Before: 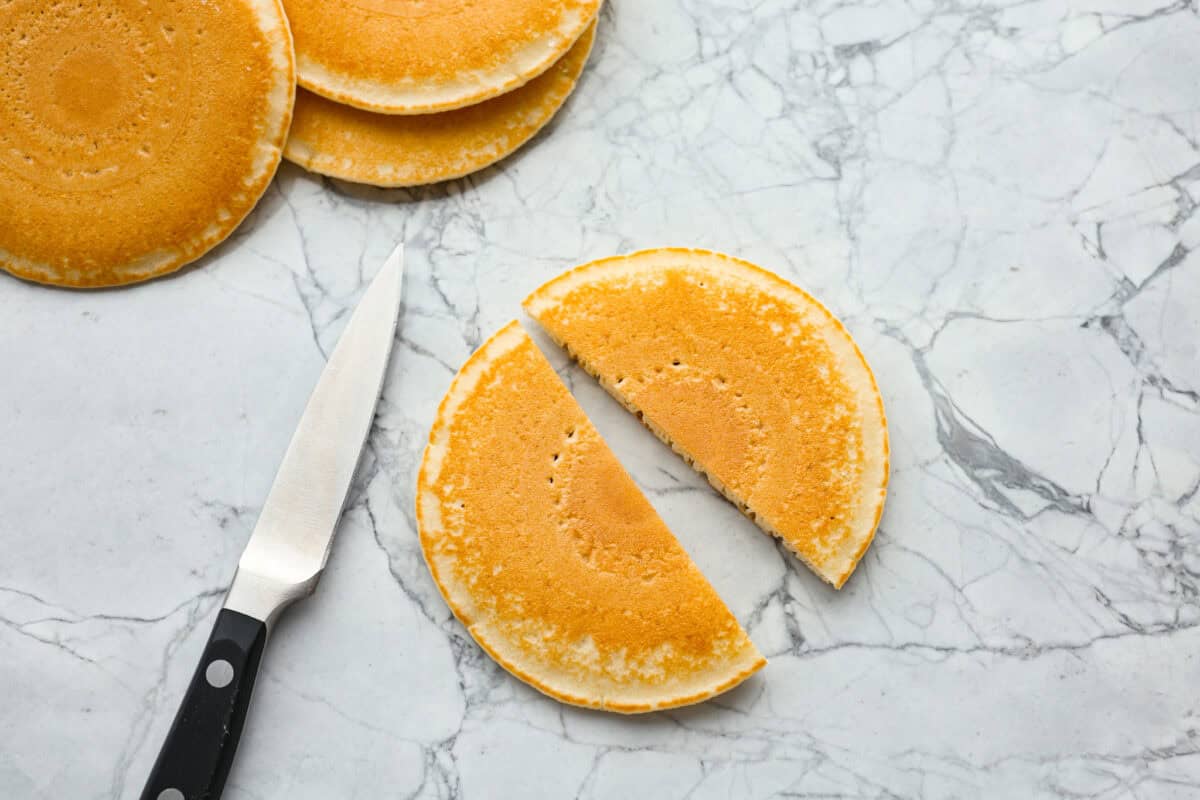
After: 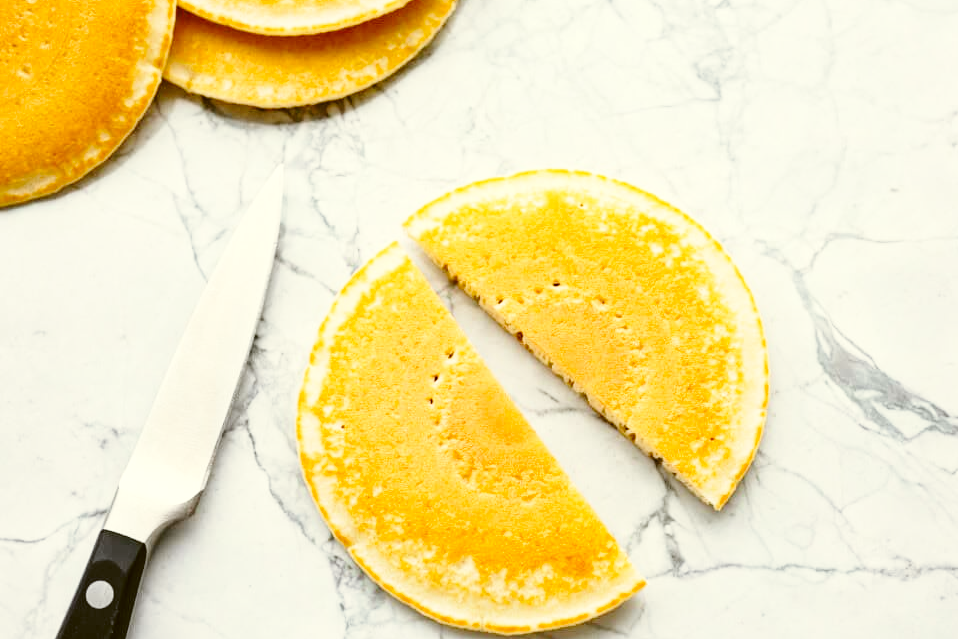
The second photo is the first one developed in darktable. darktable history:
color correction: highlights a* -1.43, highlights b* 10.12, shadows a* 0.395, shadows b* 19.35
base curve: curves: ch0 [(0, 0) (0.028, 0.03) (0.121, 0.232) (0.46, 0.748) (0.859, 0.968) (1, 1)], preserve colors none
crop and rotate: left 10.071%, top 10.071%, right 10.02%, bottom 10.02%
color calibration: illuminant as shot in camera, x 0.358, y 0.373, temperature 4628.91 K
shadows and highlights: shadows 12, white point adjustment 1.2, highlights -0.36, soften with gaussian
